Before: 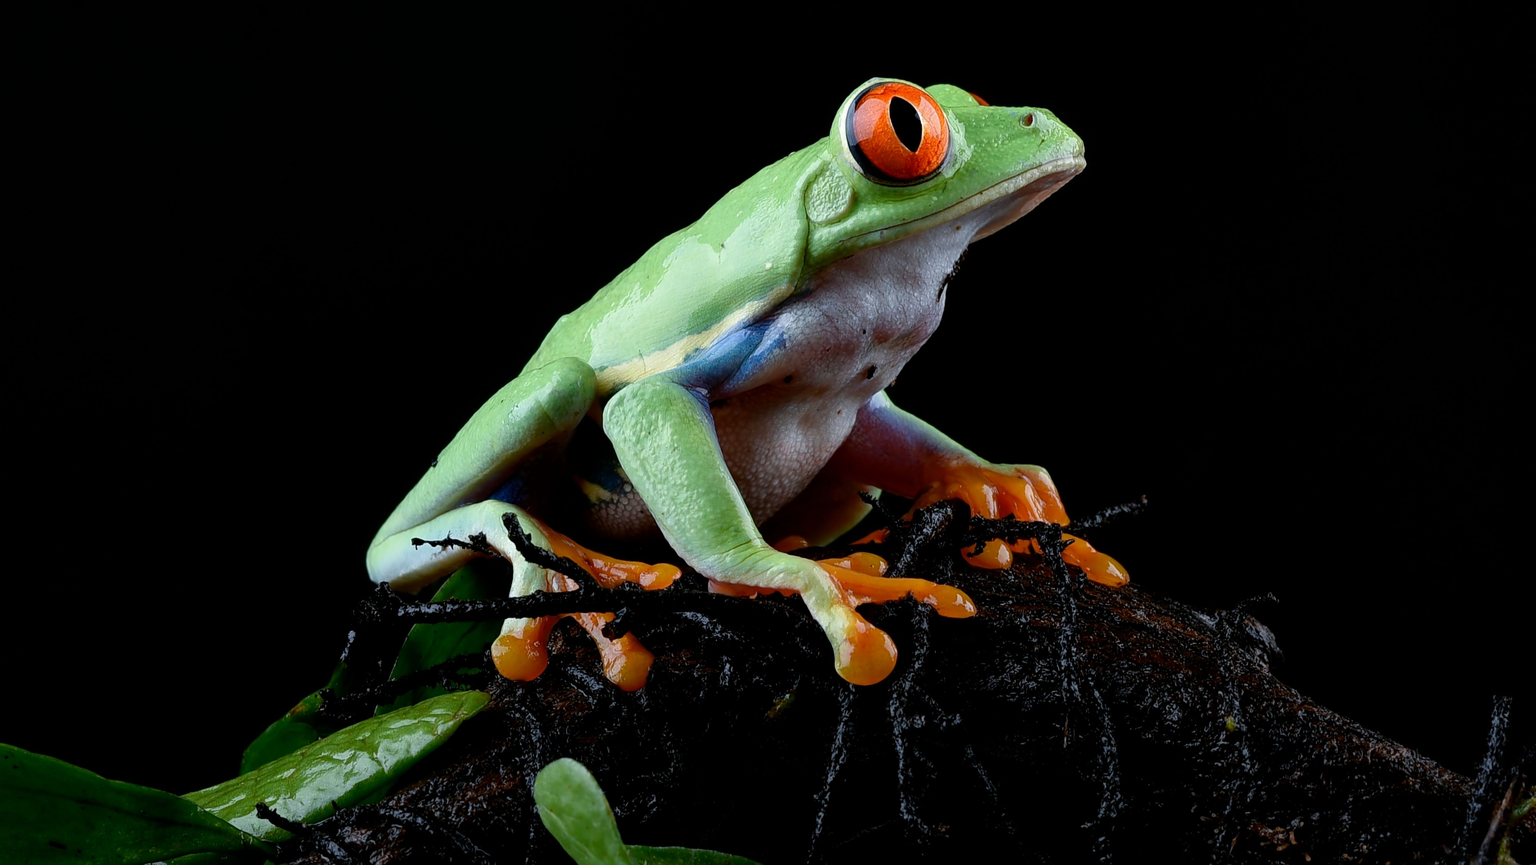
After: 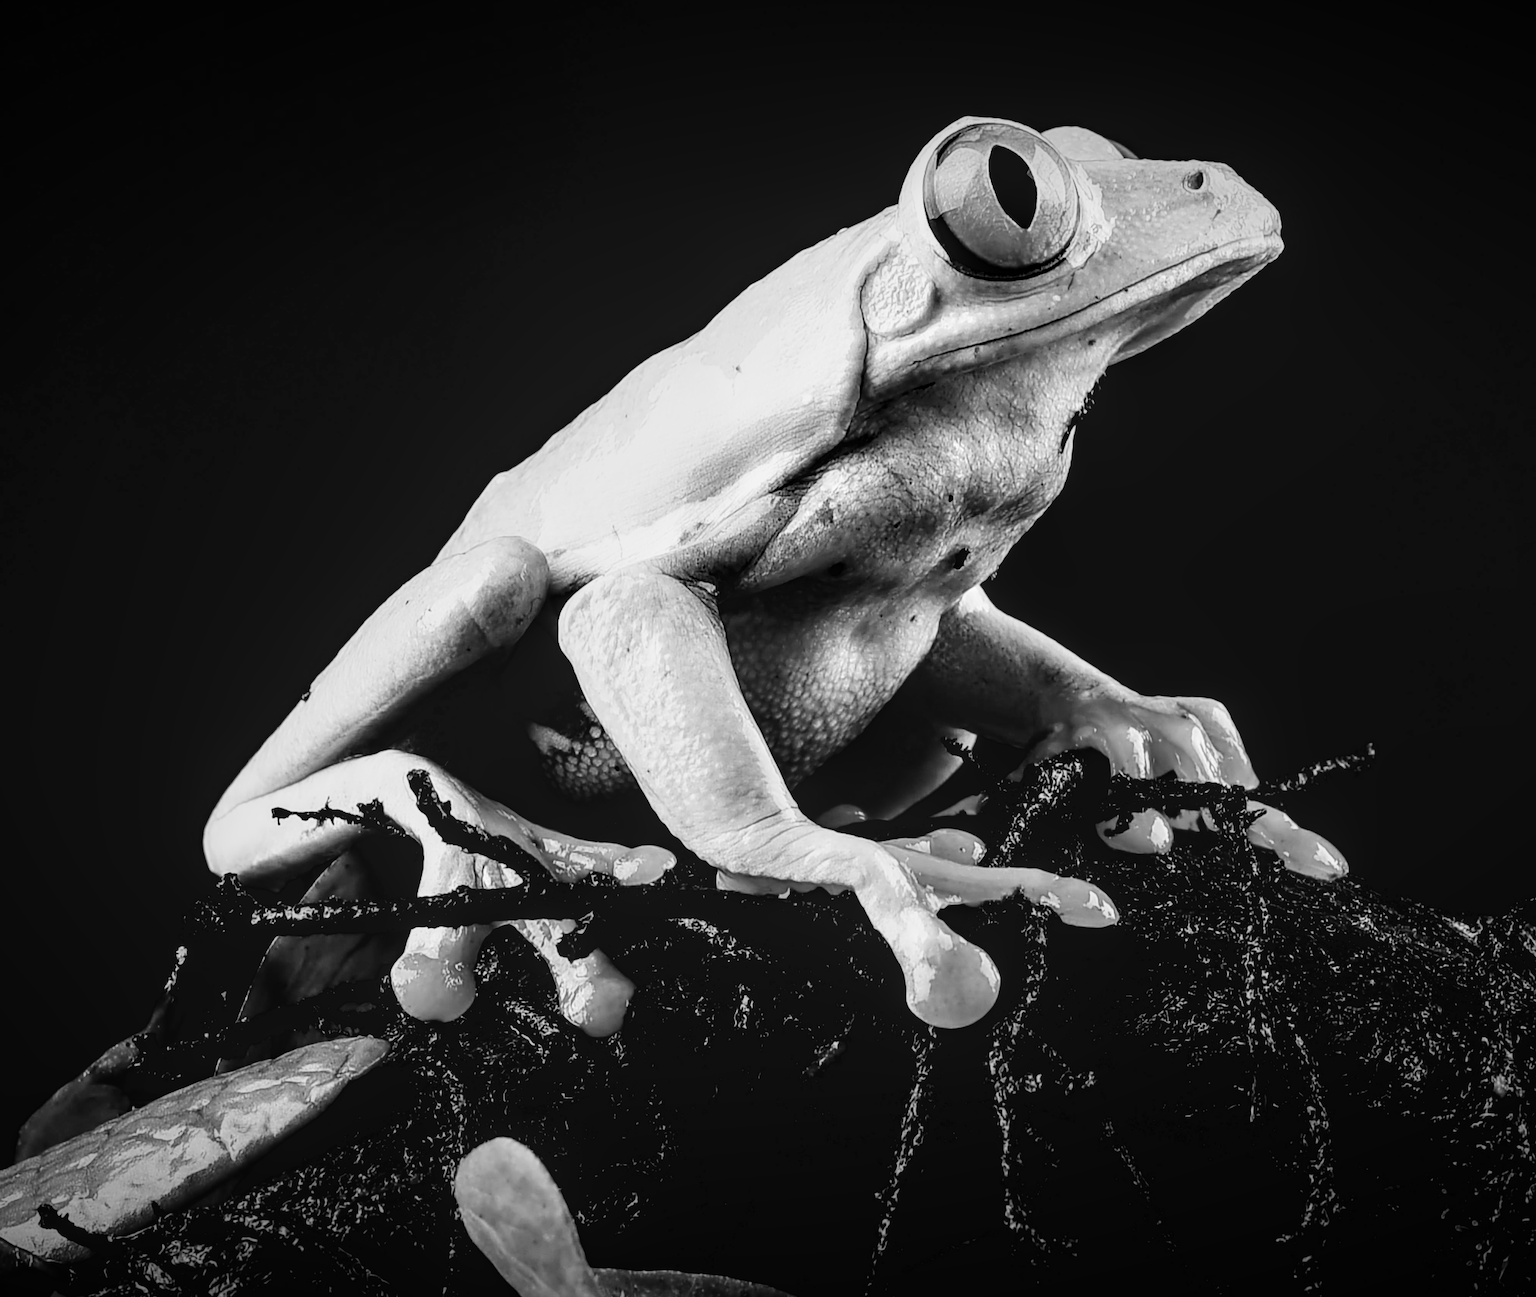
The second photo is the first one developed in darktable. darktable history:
crop and rotate: left 15.055%, right 18.278%
vignetting: fall-off start 98.29%, fall-off radius 100%, brightness -1, saturation 0.5, width/height ratio 1.428
base curve: curves: ch0 [(0, 0.003) (0.001, 0.002) (0.006, 0.004) (0.02, 0.022) (0.048, 0.086) (0.094, 0.234) (0.162, 0.431) (0.258, 0.629) (0.385, 0.8) (0.548, 0.918) (0.751, 0.988) (1, 1)], preserve colors none
contrast equalizer: octaves 7, y [[0.6 ×6], [0.55 ×6], [0 ×6], [0 ×6], [0 ×6]], mix 0.15
local contrast: on, module defaults
white balance: emerald 1
tone equalizer: on, module defaults
monochrome: on, module defaults
